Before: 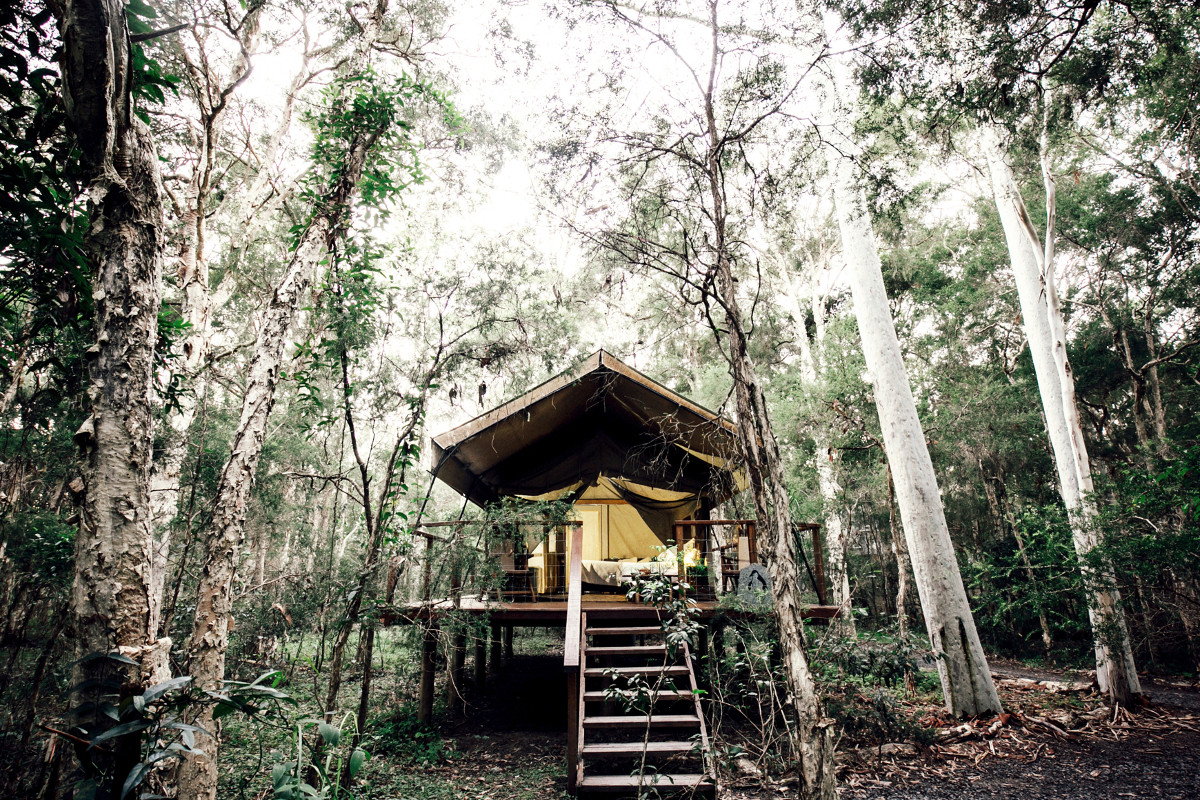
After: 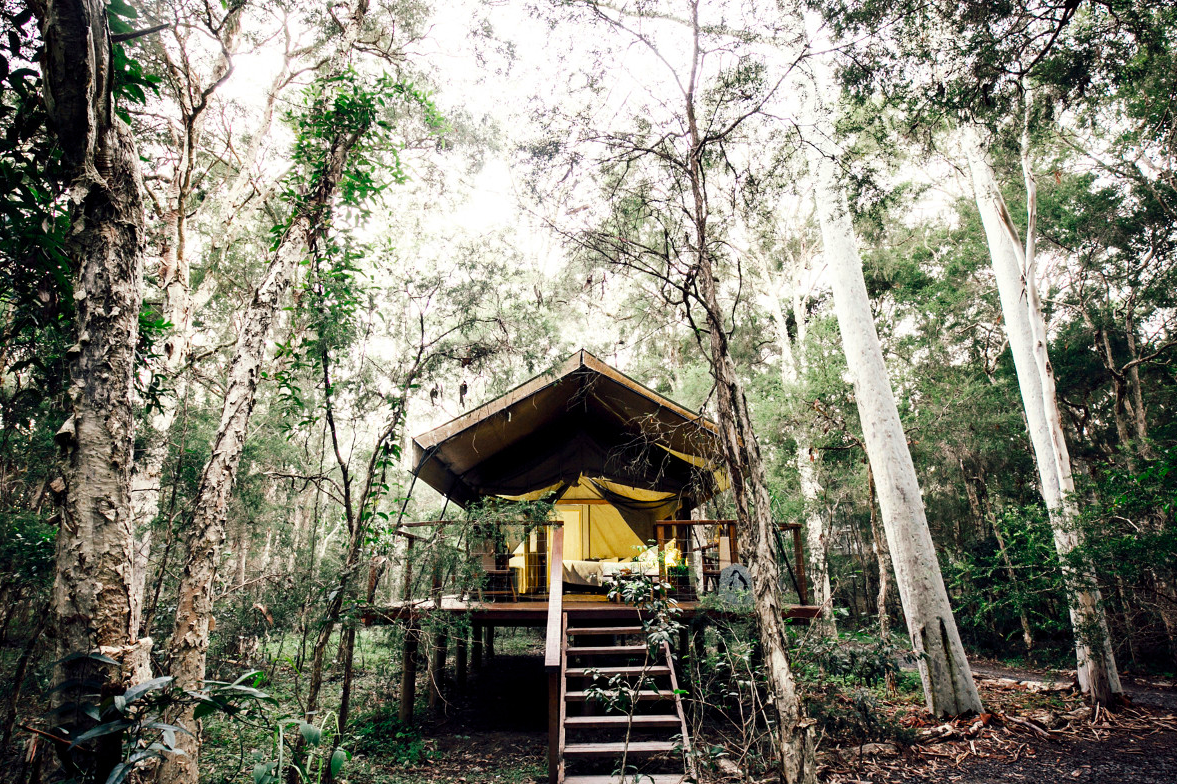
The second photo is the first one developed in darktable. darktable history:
color balance rgb: perceptual saturation grading › global saturation 25.395%, global vibrance 14.242%
crop: left 1.632%, right 0.279%, bottom 1.971%
